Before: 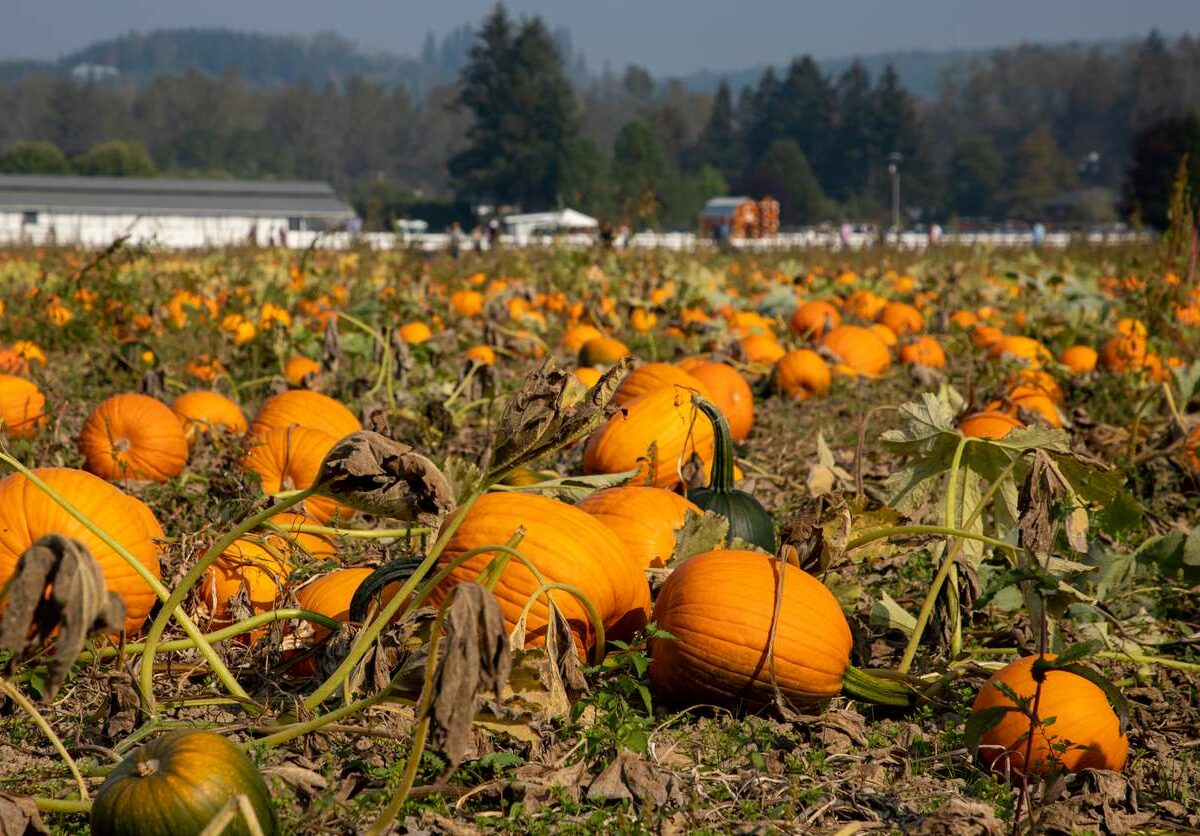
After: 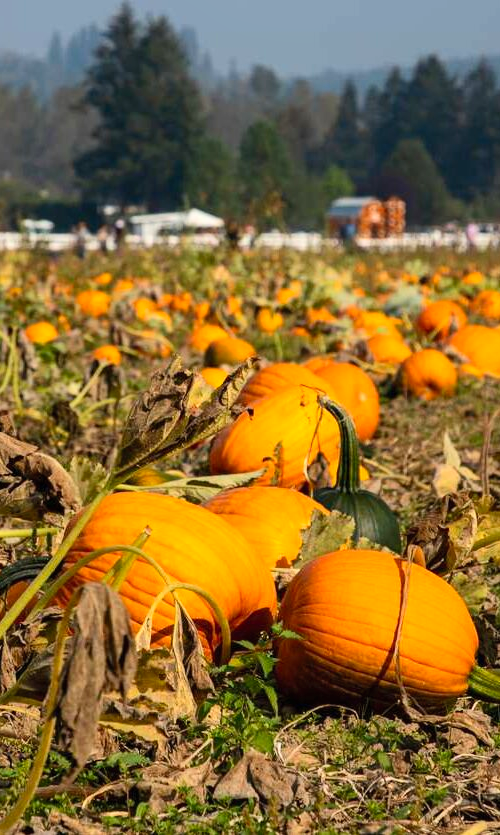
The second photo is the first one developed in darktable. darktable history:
crop: left 31.229%, right 27.105%
tone equalizer: on, module defaults
contrast brightness saturation: contrast 0.2, brightness 0.16, saturation 0.22
